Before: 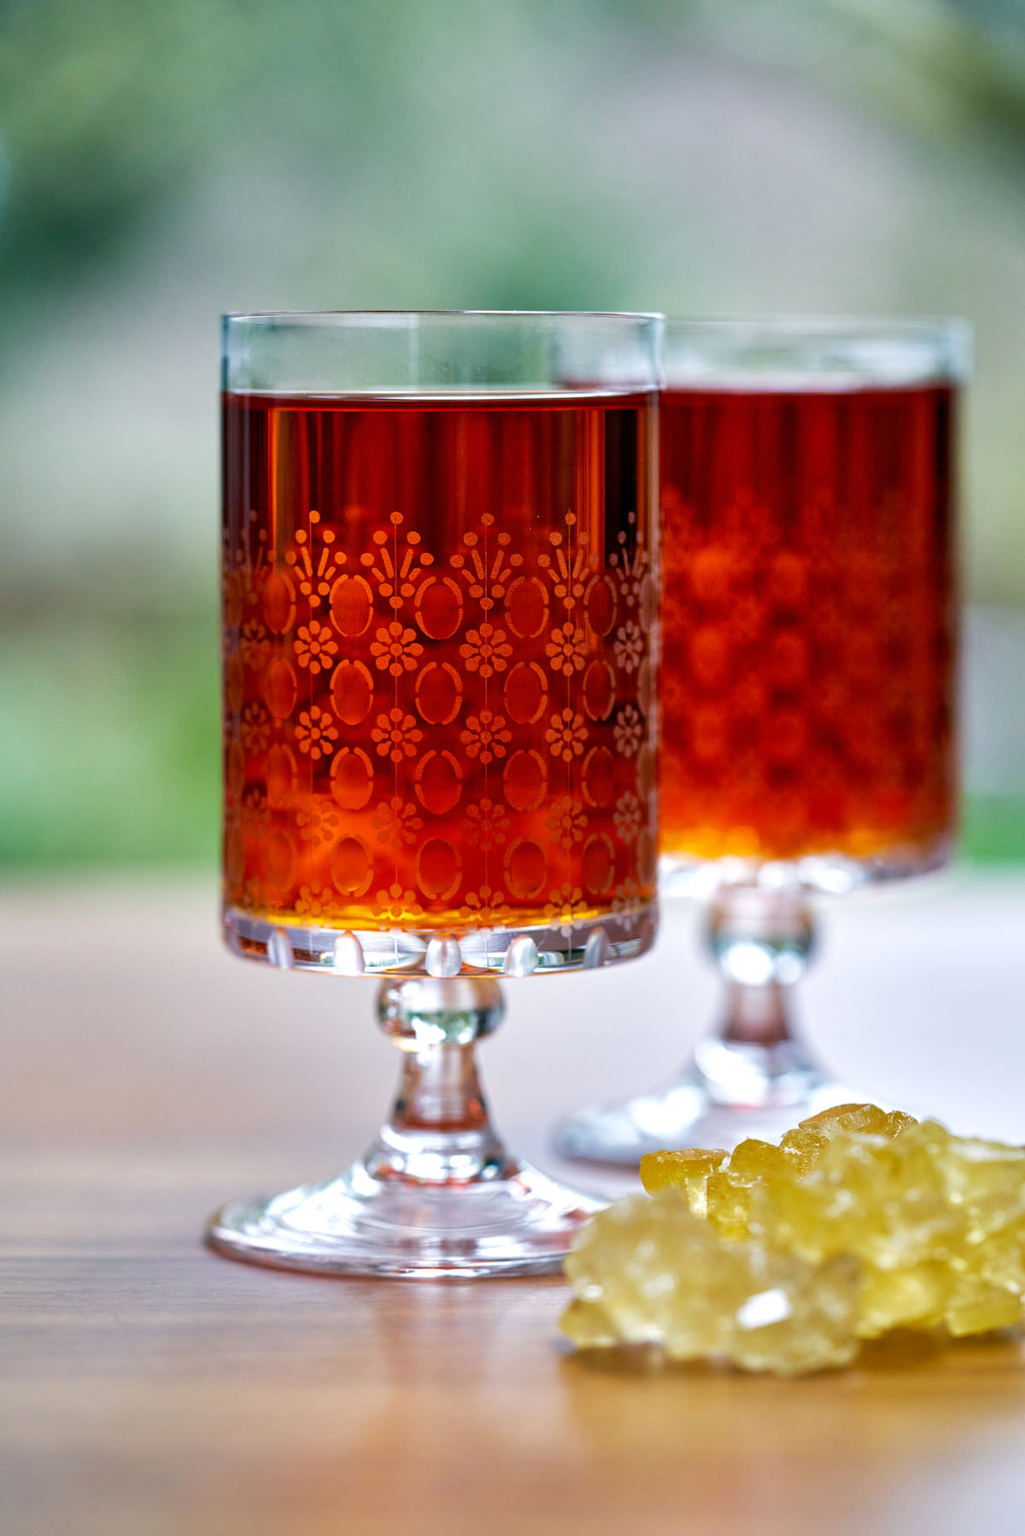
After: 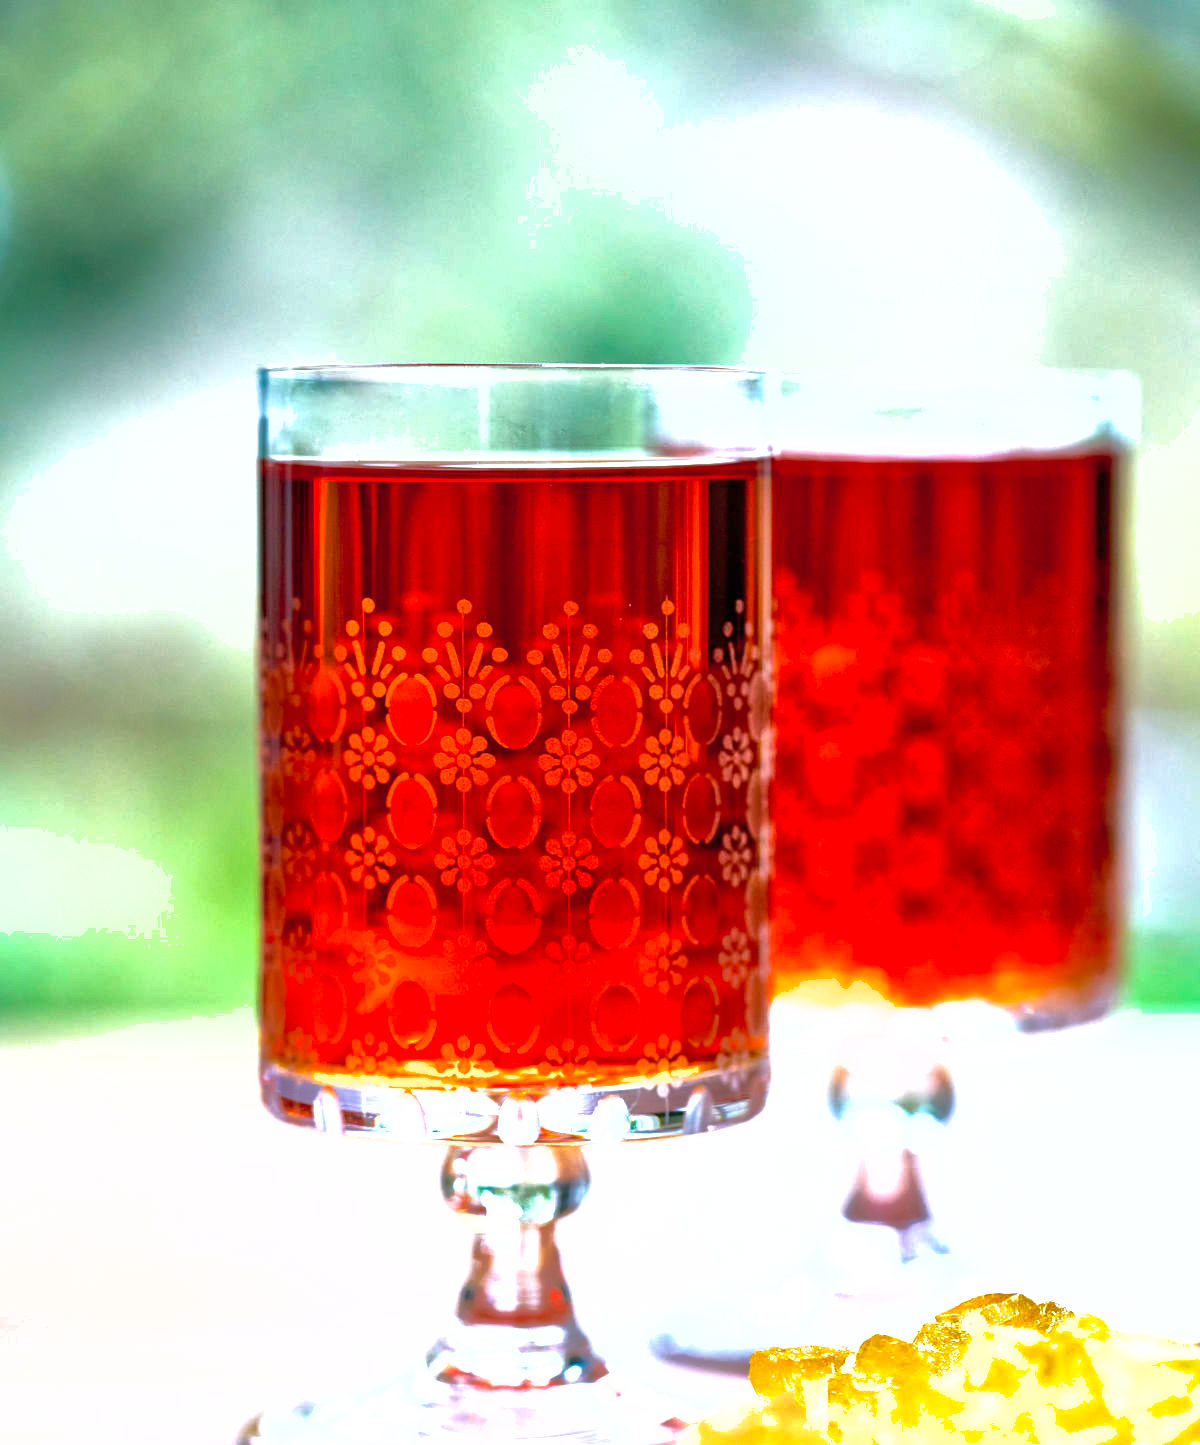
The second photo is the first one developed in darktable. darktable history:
crop: bottom 19.644%
shadows and highlights: on, module defaults
levels: levels [0, 0.352, 0.703]
